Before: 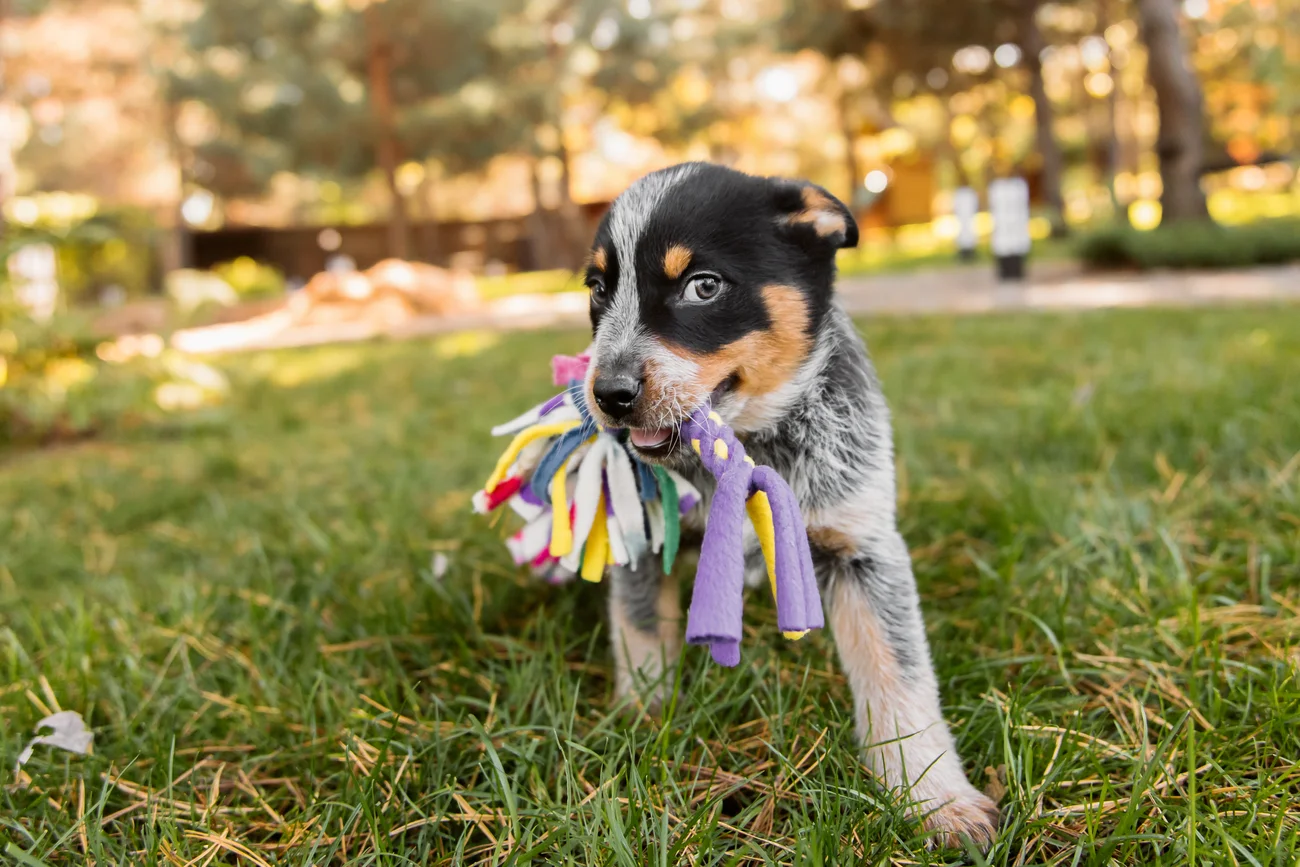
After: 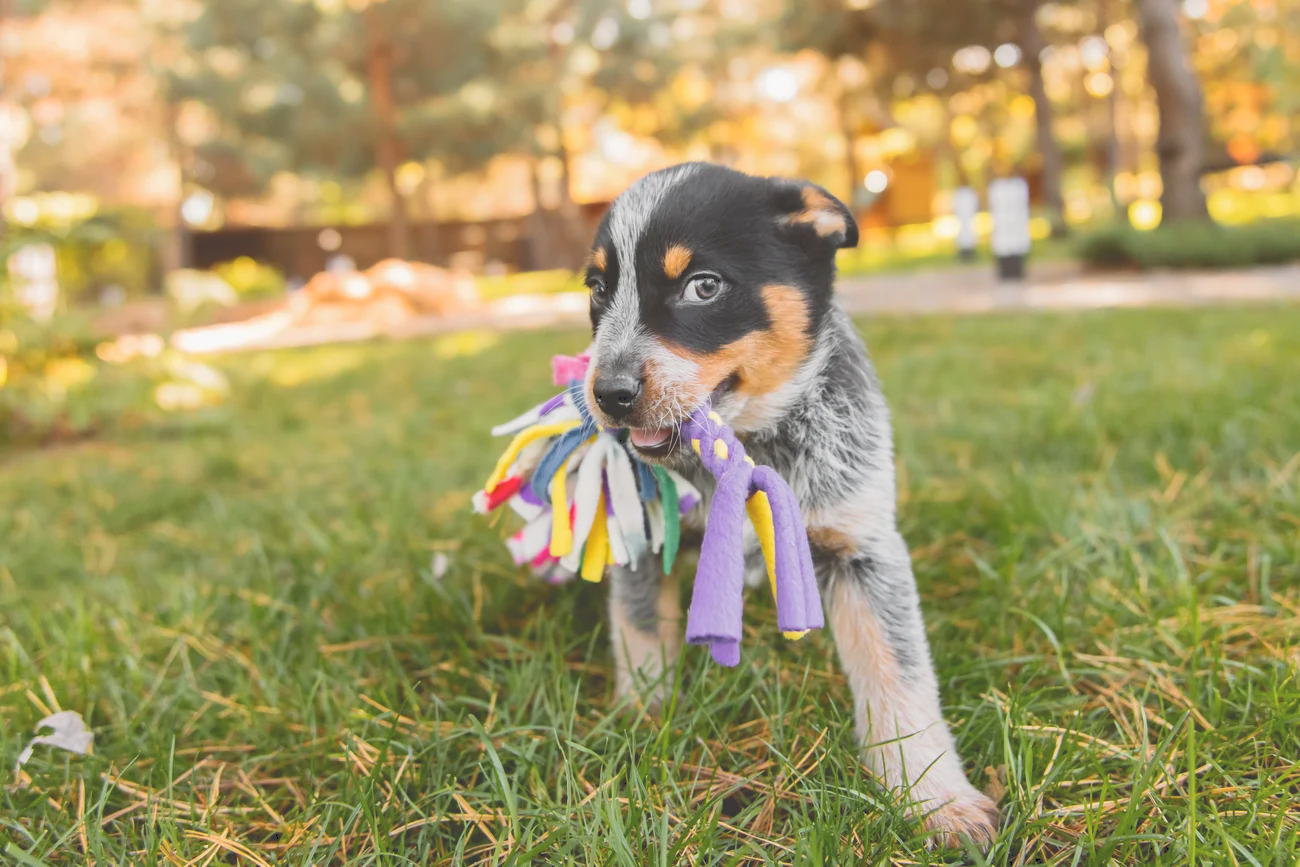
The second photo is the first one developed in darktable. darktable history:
tone curve: curves: ch0 [(0, 0) (0.003, 0.238) (0.011, 0.238) (0.025, 0.242) (0.044, 0.256) (0.069, 0.277) (0.1, 0.294) (0.136, 0.315) (0.177, 0.345) (0.224, 0.379) (0.277, 0.419) (0.335, 0.463) (0.399, 0.511) (0.468, 0.566) (0.543, 0.627) (0.623, 0.687) (0.709, 0.75) (0.801, 0.824) (0.898, 0.89) (1, 1)], color space Lab, independent channels, preserve colors none
